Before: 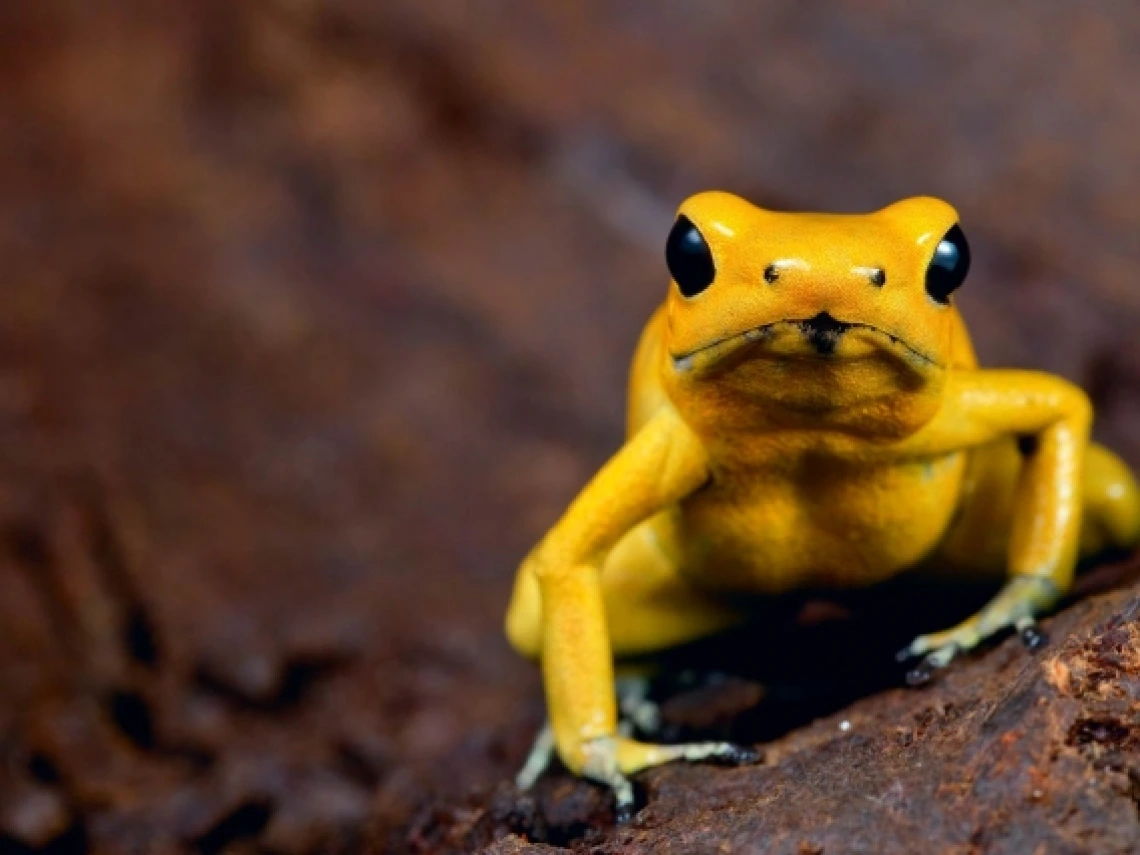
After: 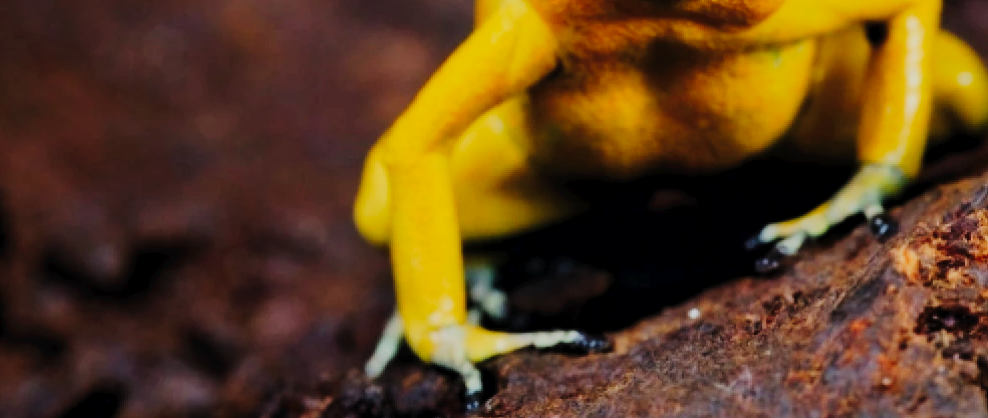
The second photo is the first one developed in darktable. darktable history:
tone curve: curves: ch0 [(0, 0) (0.003, 0.018) (0.011, 0.021) (0.025, 0.028) (0.044, 0.039) (0.069, 0.05) (0.1, 0.06) (0.136, 0.081) (0.177, 0.117) (0.224, 0.161) (0.277, 0.226) (0.335, 0.315) (0.399, 0.421) (0.468, 0.53) (0.543, 0.627) (0.623, 0.726) (0.709, 0.789) (0.801, 0.859) (0.898, 0.924) (1, 1)], preserve colors none
crop and rotate: left 13.287%, top 48.235%, bottom 2.766%
filmic rgb: black relative exposure -8.79 EV, white relative exposure 4.98 EV, target black luminance 0%, hardness 3.77, latitude 65.73%, contrast 0.832, shadows ↔ highlights balance 19.56%, color science v6 (2022)
